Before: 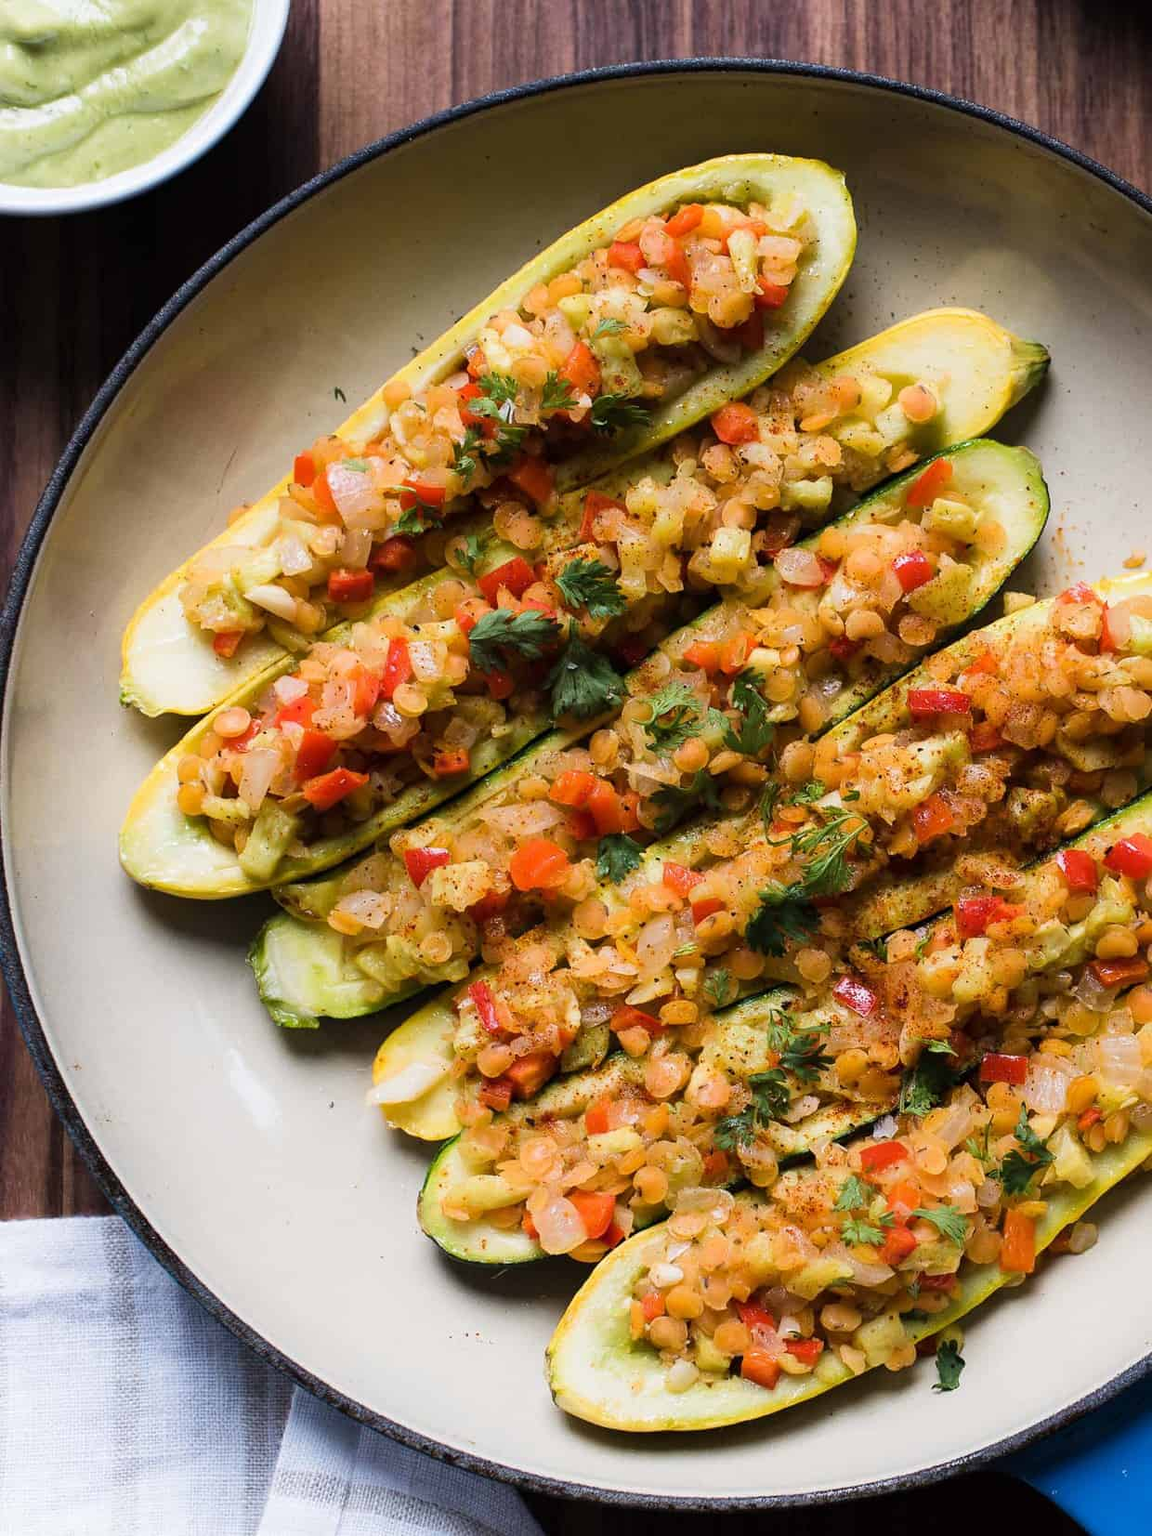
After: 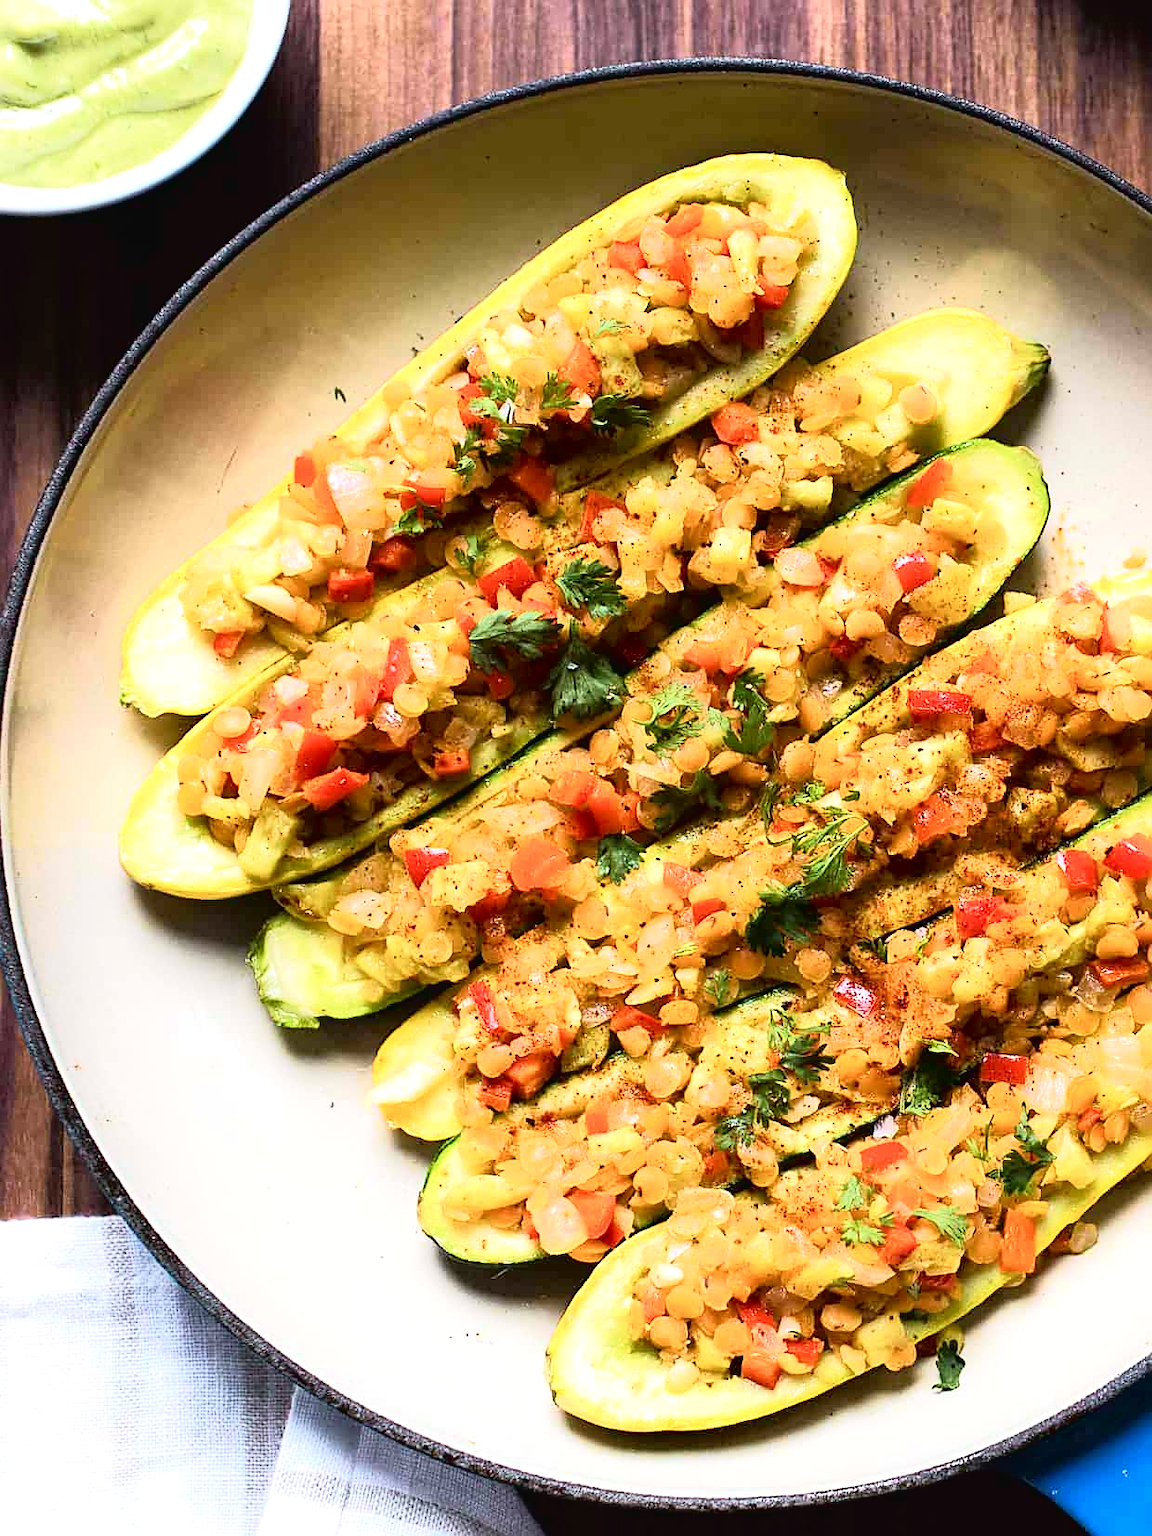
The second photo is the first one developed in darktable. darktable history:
exposure: exposure 0.77 EV, compensate highlight preservation false
tone curve: curves: ch0 [(0, 0.024) (0.031, 0.027) (0.113, 0.069) (0.198, 0.18) (0.304, 0.303) (0.441, 0.462) (0.557, 0.6) (0.711, 0.79) (0.812, 0.878) (0.927, 0.935) (1, 0.963)]; ch1 [(0, 0) (0.222, 0.2) (0.343, 0.325) (0.45, 0.441) (0.502, 0.501) (0.527, 0.534) (0.55, 0.561) (0.632, 0.656) (0.735, 0.754) (1, 1)]; ch2 [(0, 0) (0.249, 0.222) (0.352, 0.348) (0.424, 0.439) (0.476, 0.482) (0.499, 0.501) (0.517, 0.516) (0.532, 0.544) (0.558, 0.585) (0.596, 0.629) (0.726, 0.745) (0.82, 0.796) (0.998, 0.928)], color space Lab, independent channels, preserve colors none
sharpen: on, module defaults
